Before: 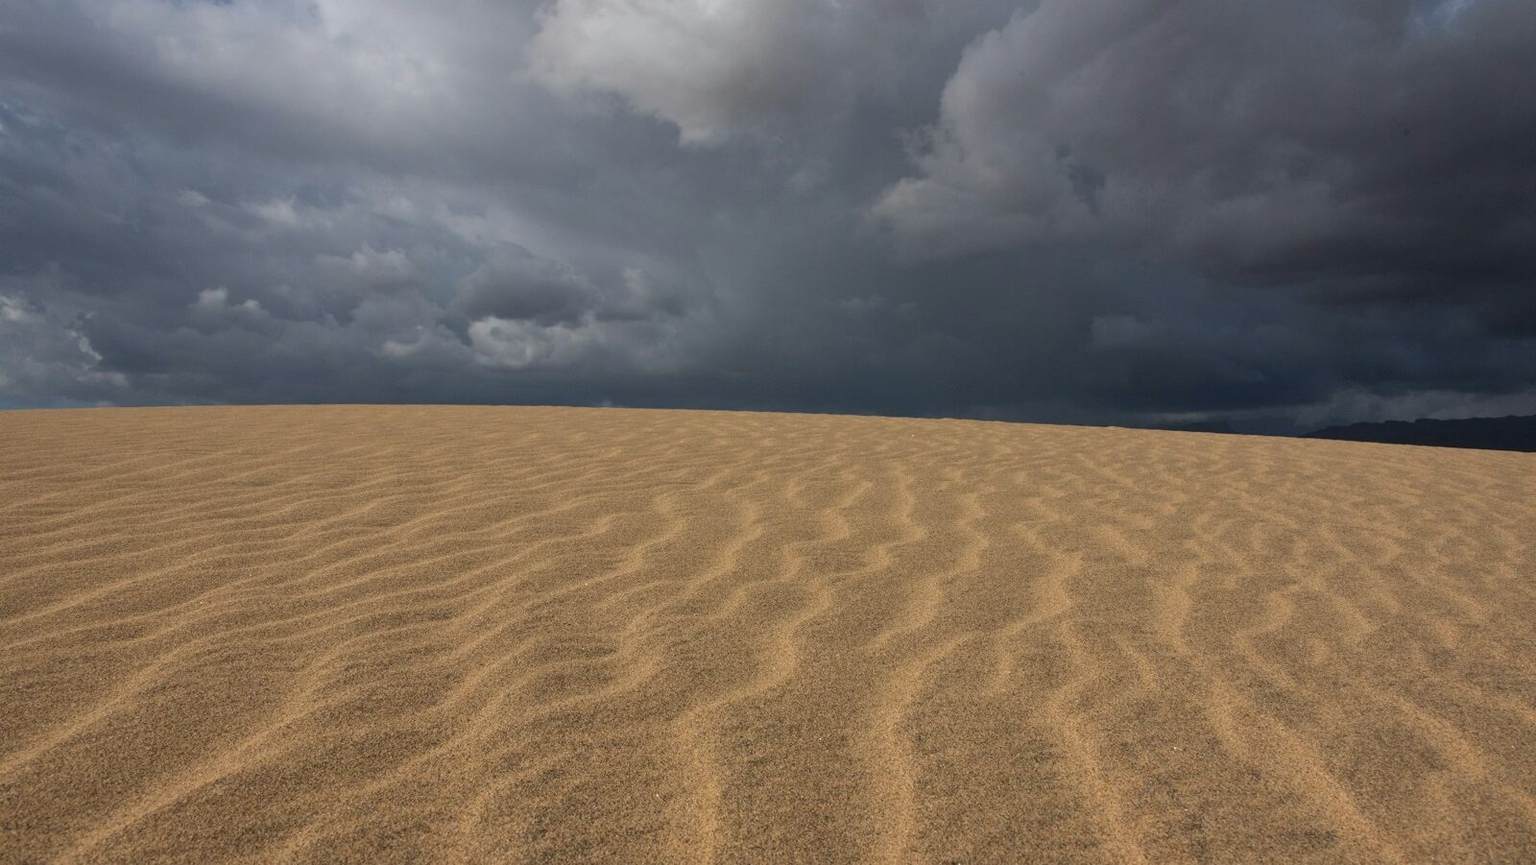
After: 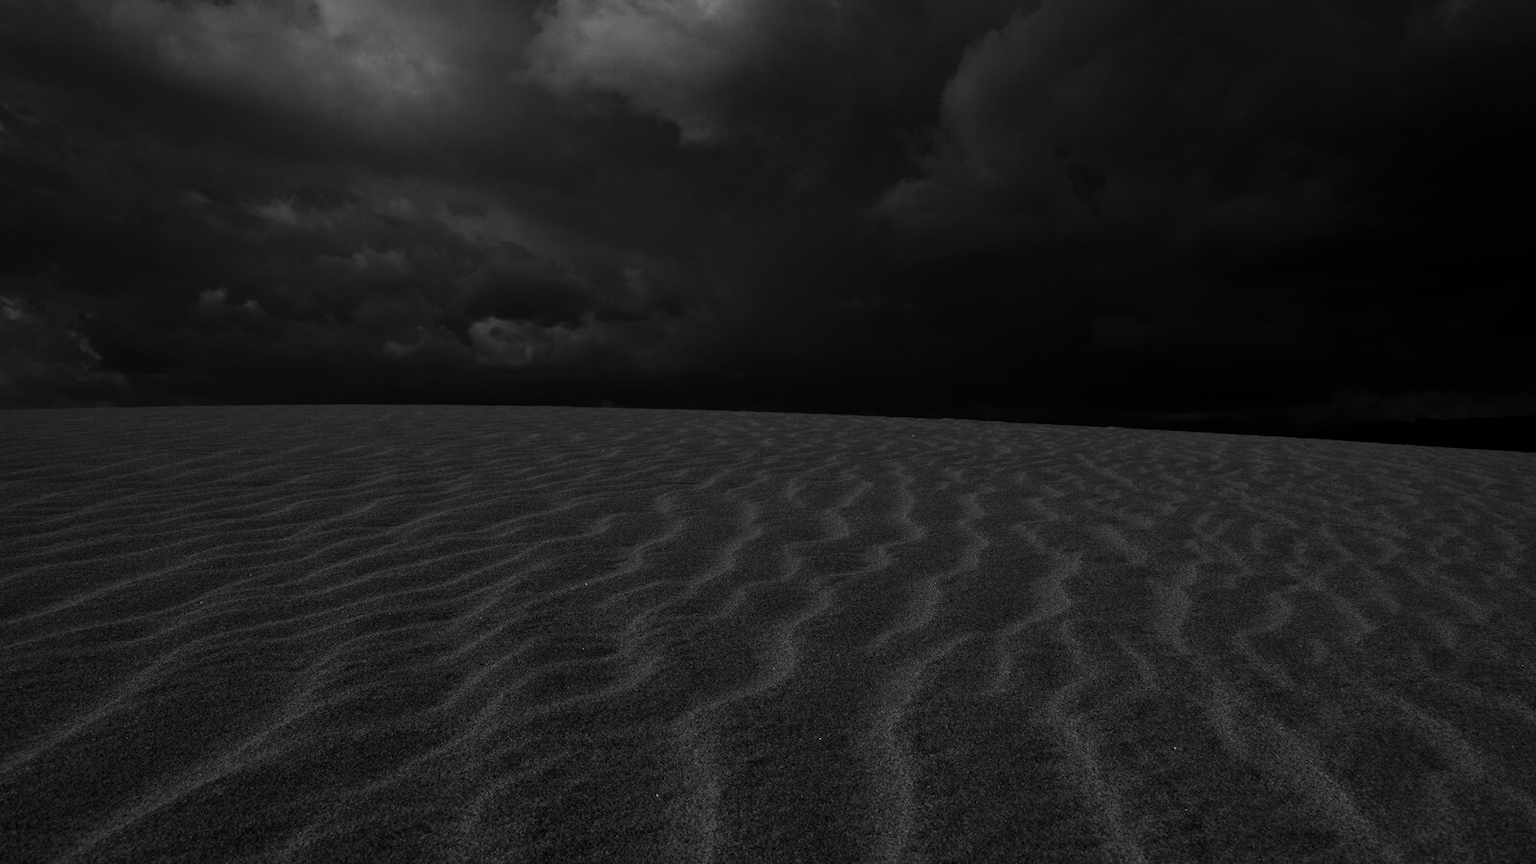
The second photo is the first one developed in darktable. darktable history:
contrast brightness saturation: contrast 0.024, brightness -0.981, saturation -0.999
